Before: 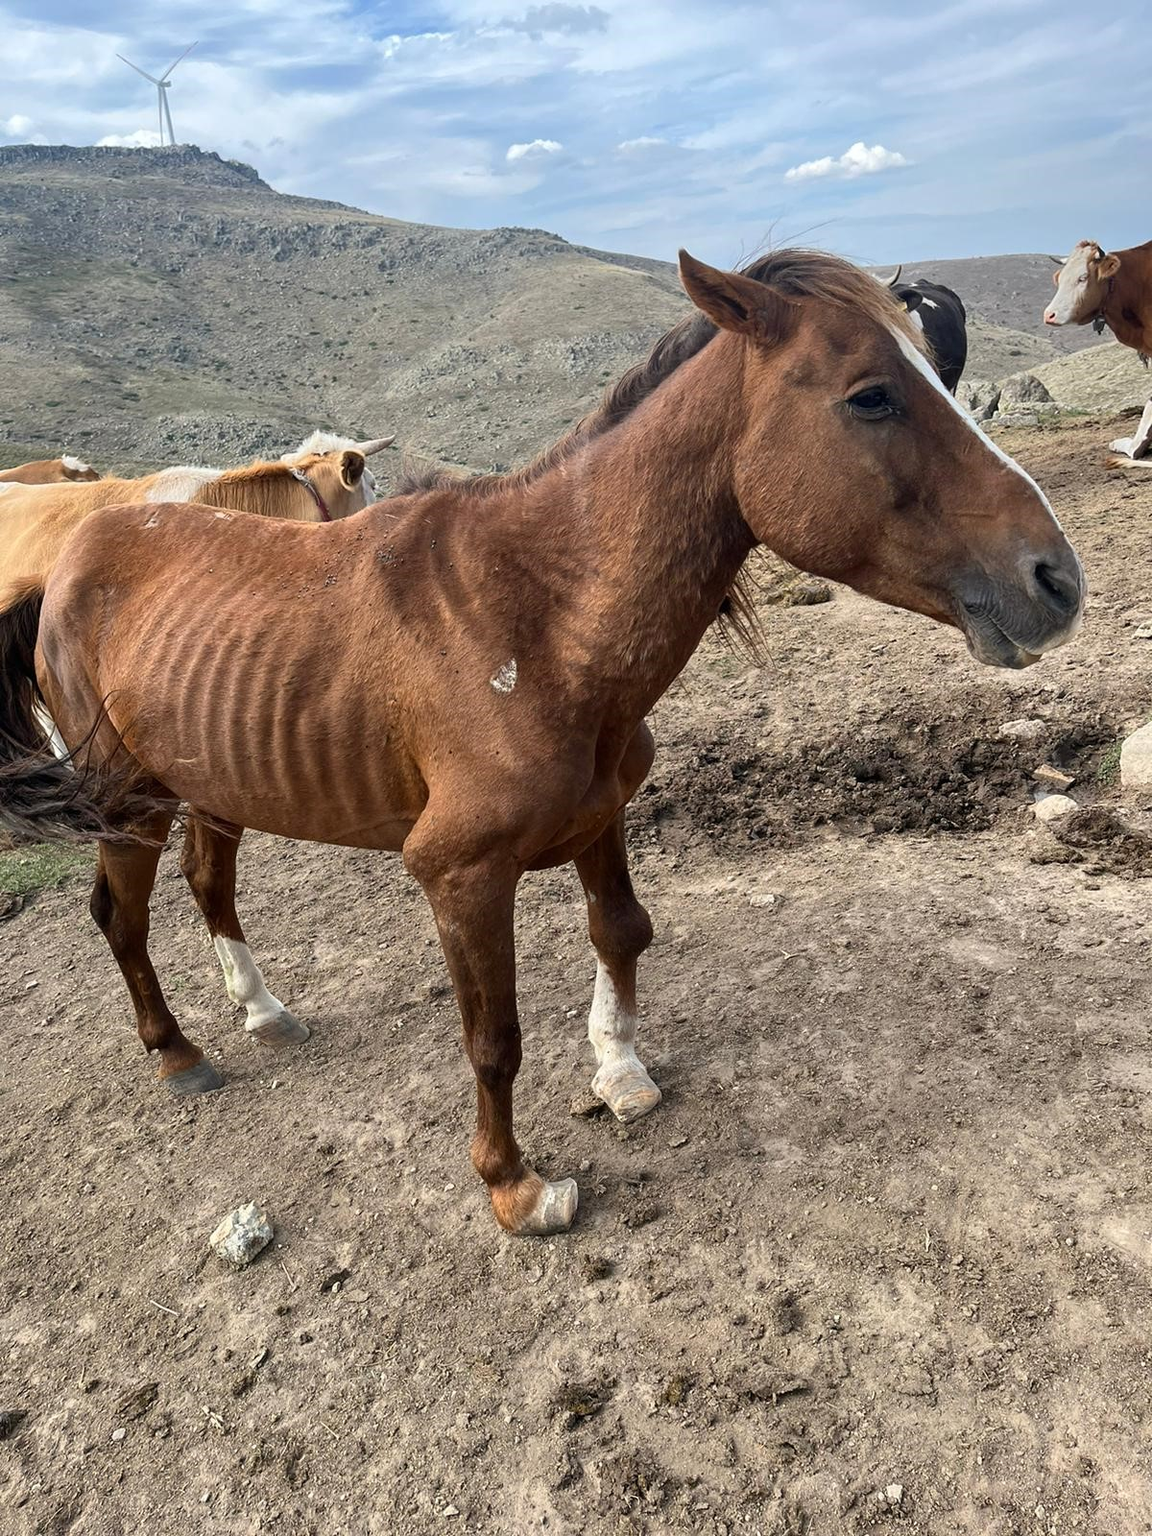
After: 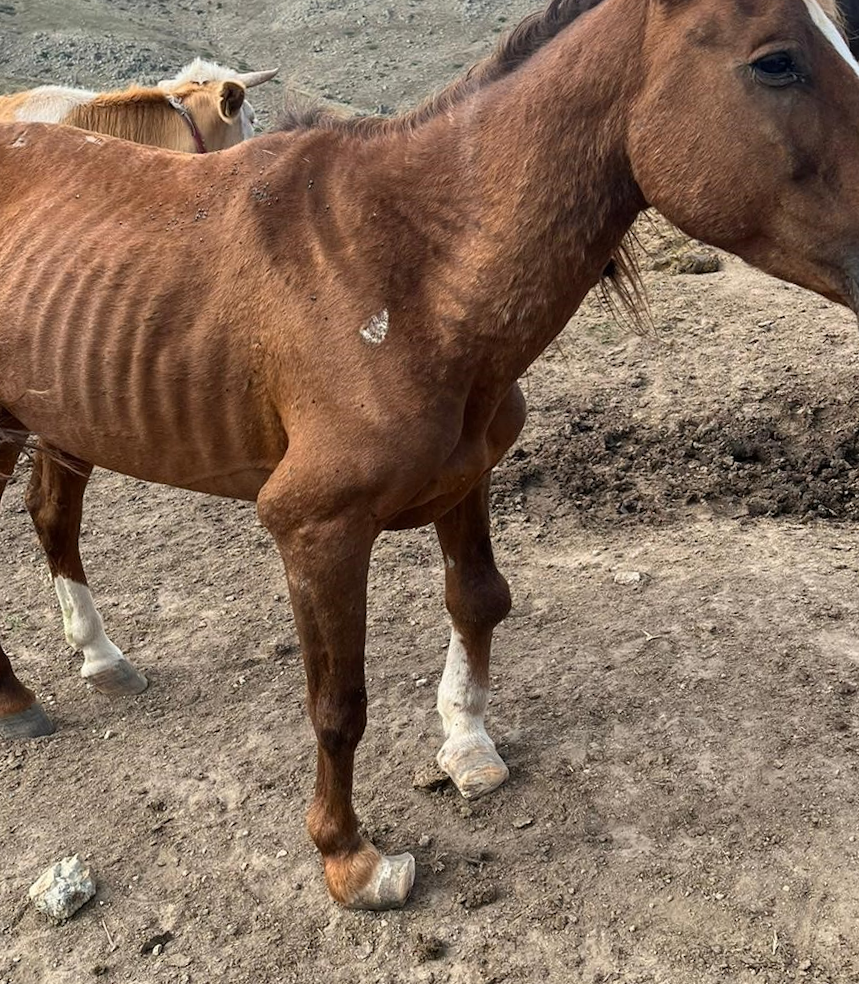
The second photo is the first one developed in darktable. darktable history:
crop and rotate: angle -3.88°, left 9.906%, top 20.993%, right 12.195%, bottom 12.063%
